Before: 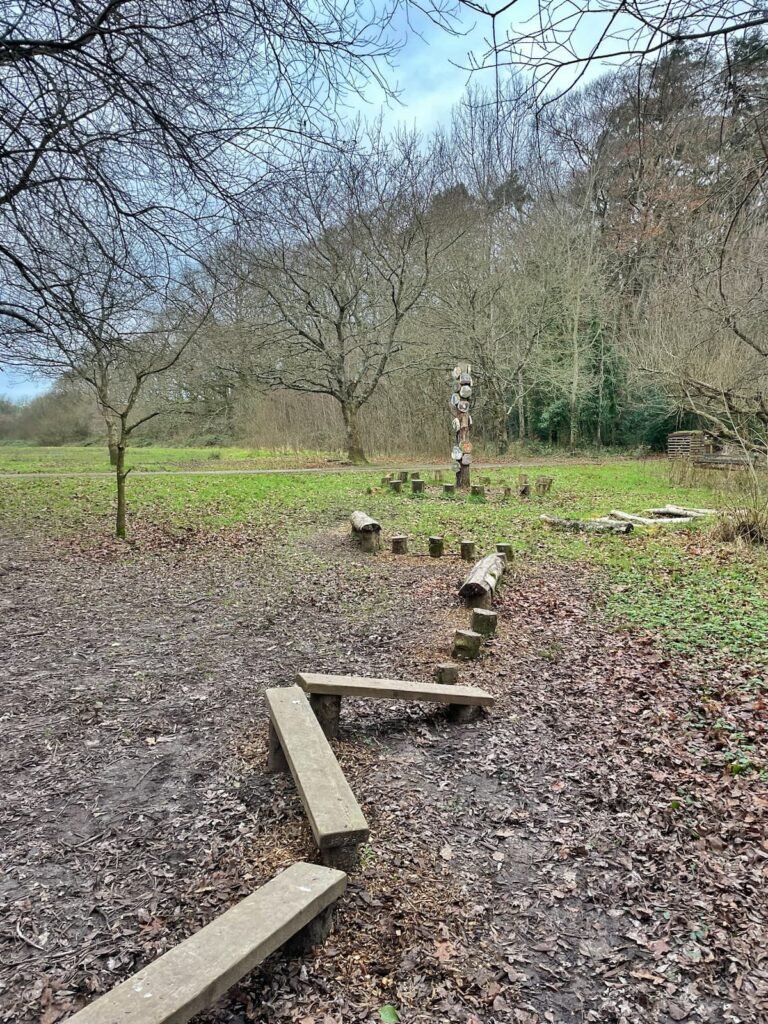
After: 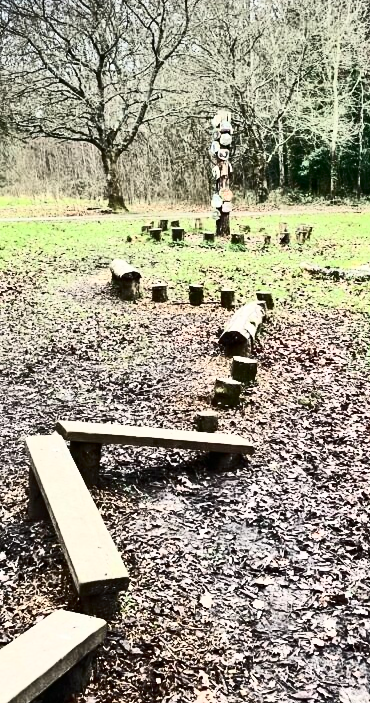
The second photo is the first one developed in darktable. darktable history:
contrast brightness saturation: contrast 0.93, brightness 0.2
crop: left 31.379%, top 24.658%, right 20.326%, bottom 6.628%
